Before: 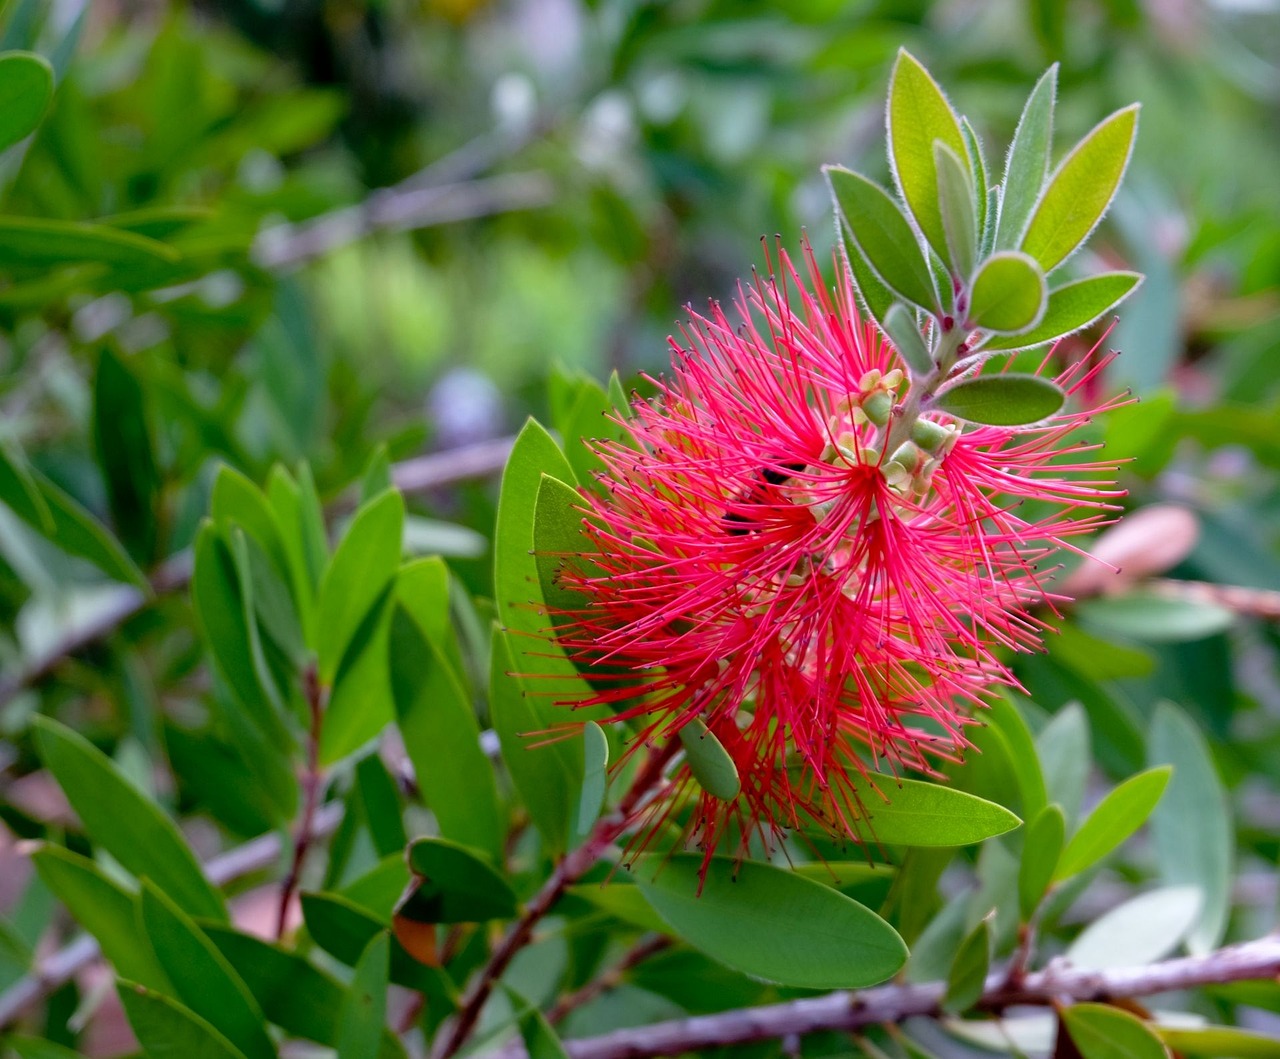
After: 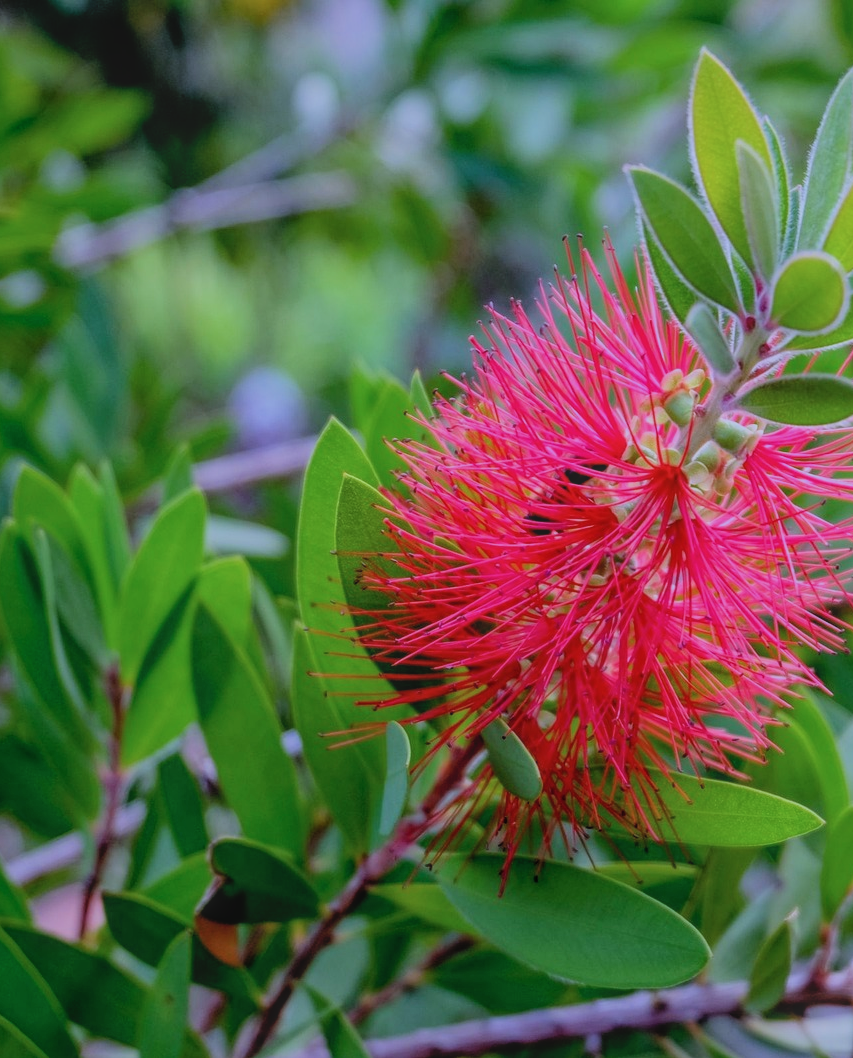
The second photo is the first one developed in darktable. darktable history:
crop and rotate: left 15.546%, right 17.787%
local contrast: highlights 73%, shadows 15%, midtone range 0.197
filmic rgb: black relative exposure -7.15 EV, white relative exposure 5.36 EV, hardness 3.02, color science v6 (2022)
color calibration: illuminant as shot in camera, x 0.37, y 0.382, temperature 4313.32 K
